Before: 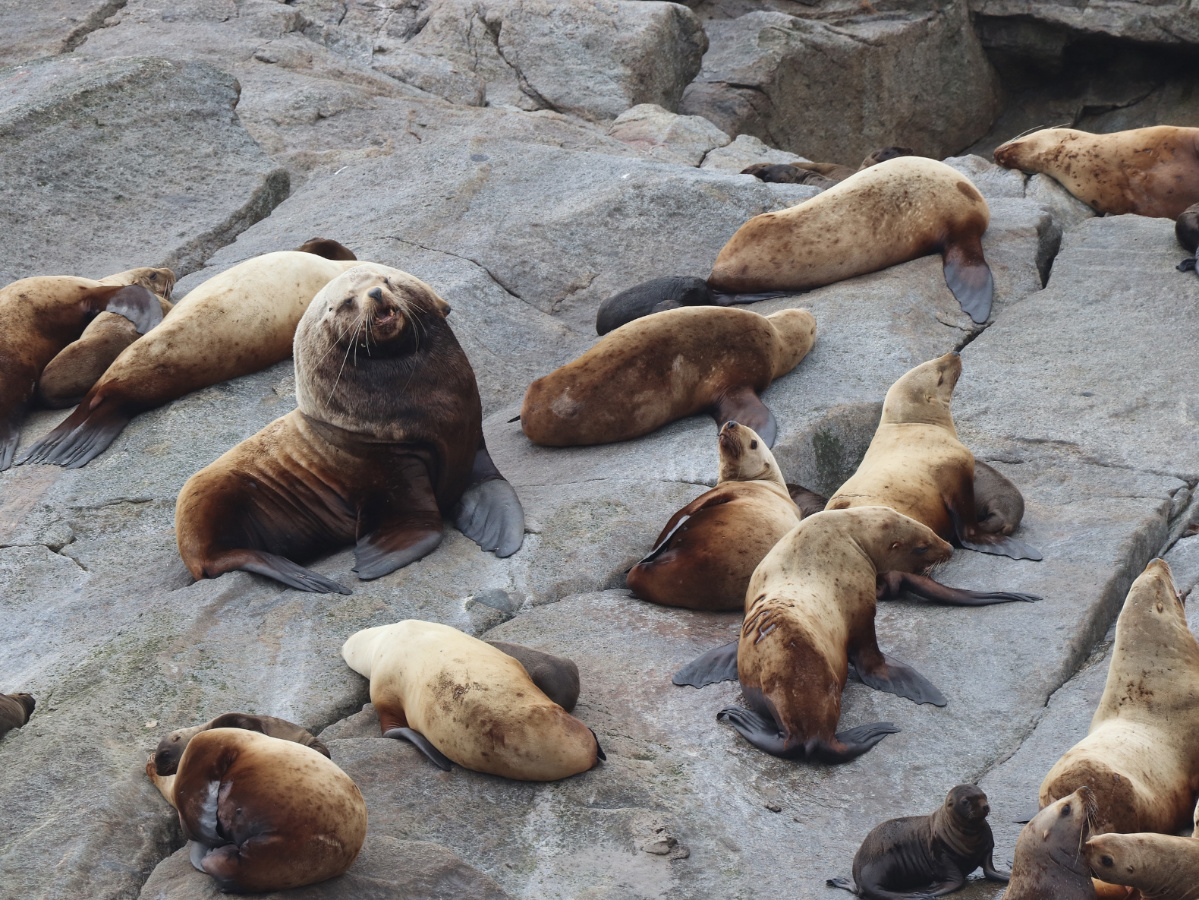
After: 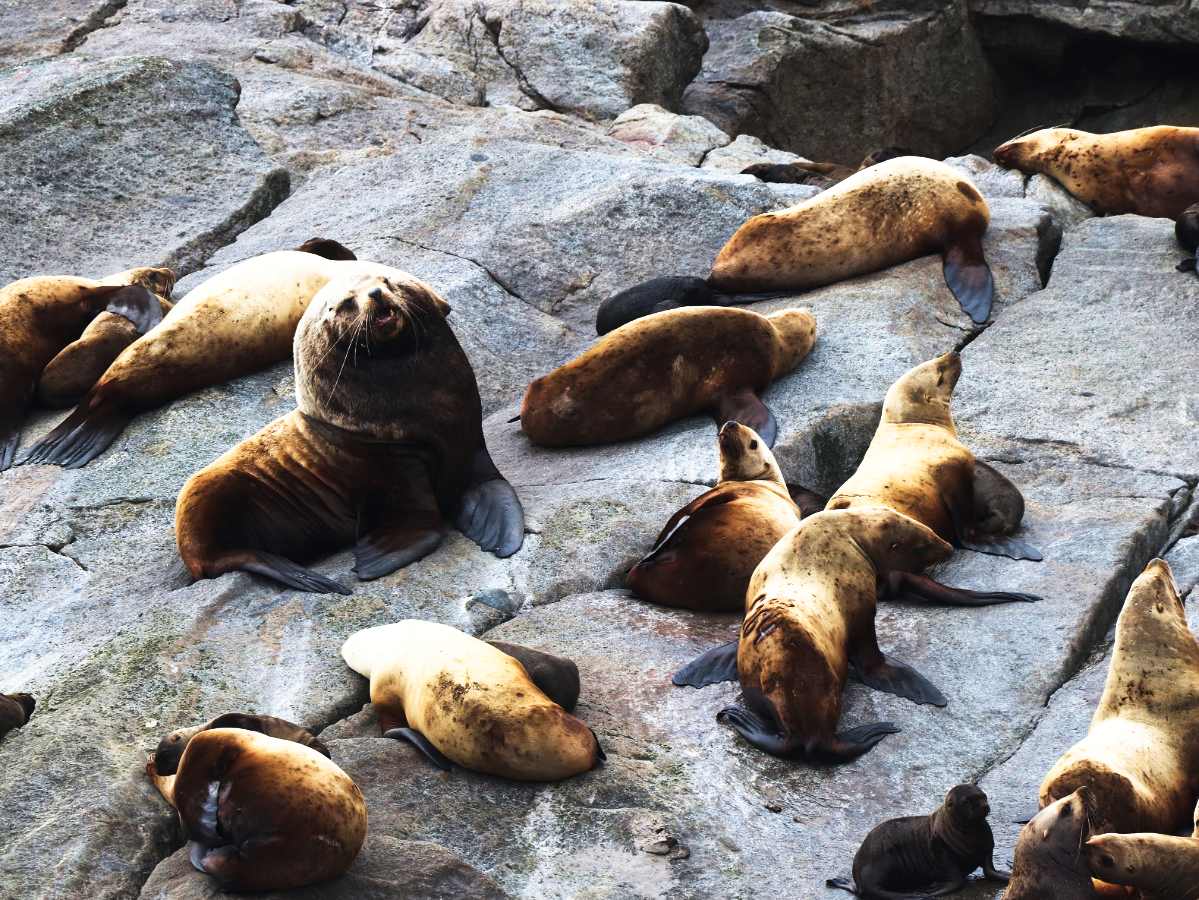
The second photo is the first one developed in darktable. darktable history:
color balance rgb: shadows lift › chroma 1.002%, shadows lift › hue 240.97°, perceptual saturation grading › global saturation 0.814%, perceptual brilliance grading › highlights 10.022%, perceptual brilliance grading › mid-tones 4.886%
tone curve: curves: ch0 [(0, 0) (0.56, 0.467) (0.846, 0.934) (1, 1)], preserve colors none
